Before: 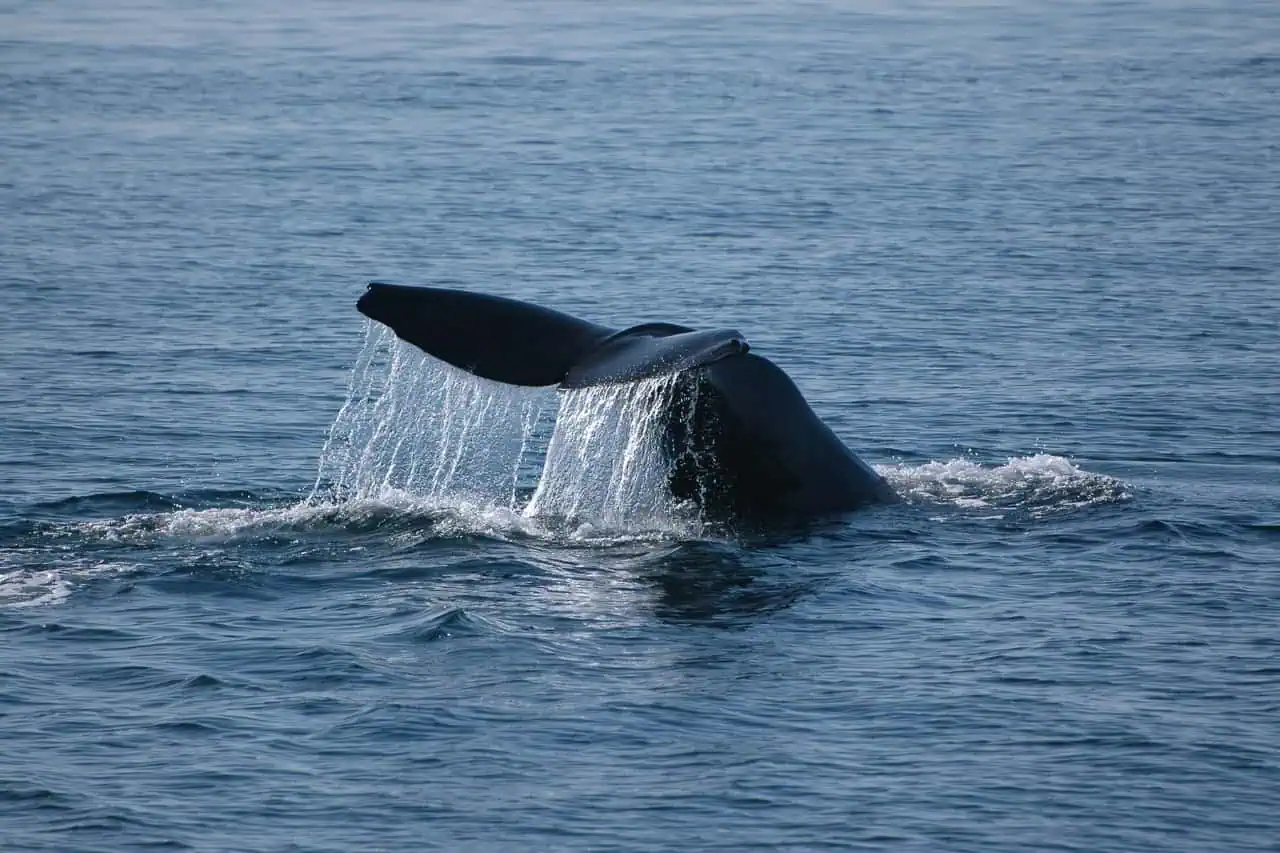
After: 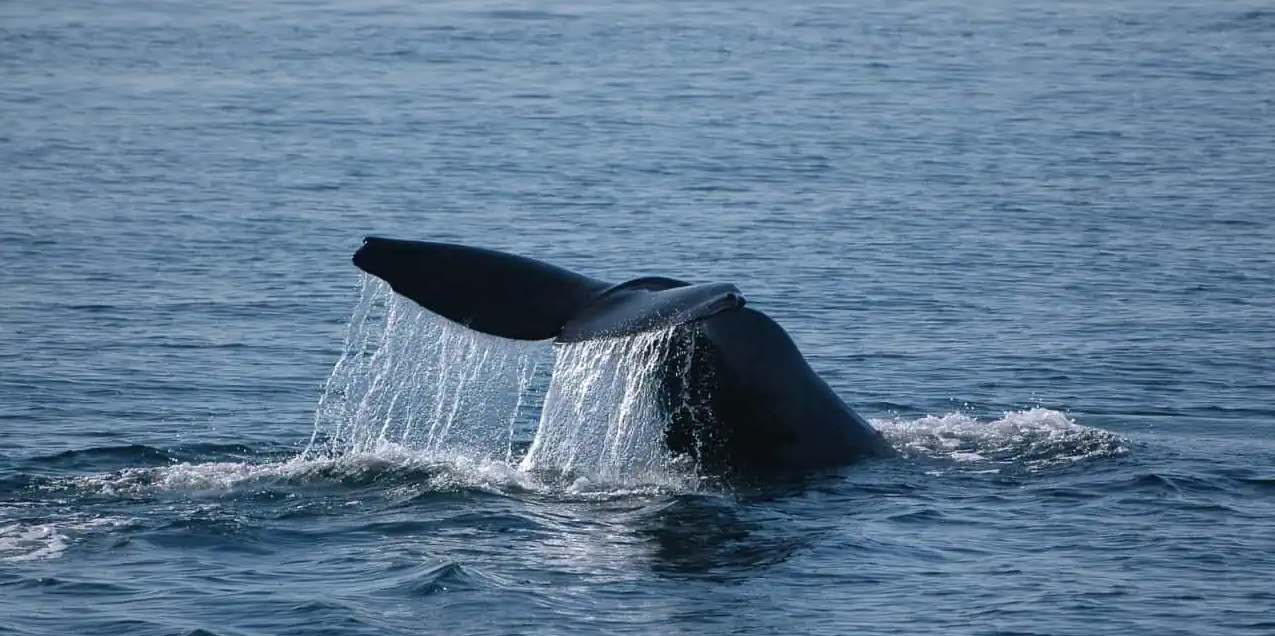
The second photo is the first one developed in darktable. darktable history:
crop: left 0.389%, top 5.509%, bottom 19.884%
